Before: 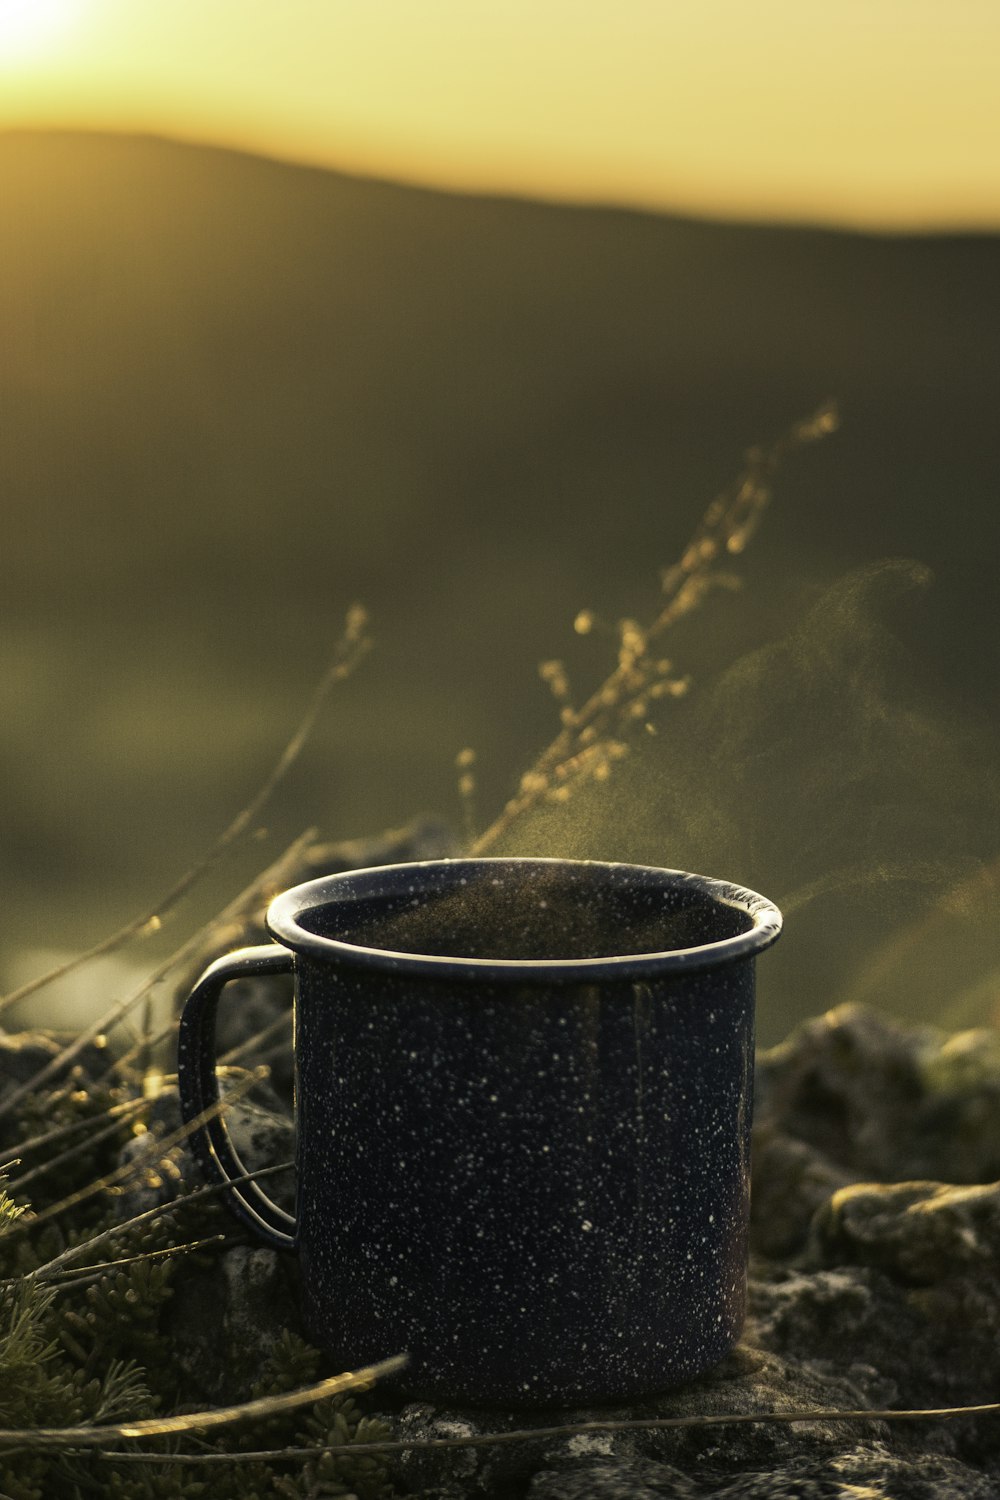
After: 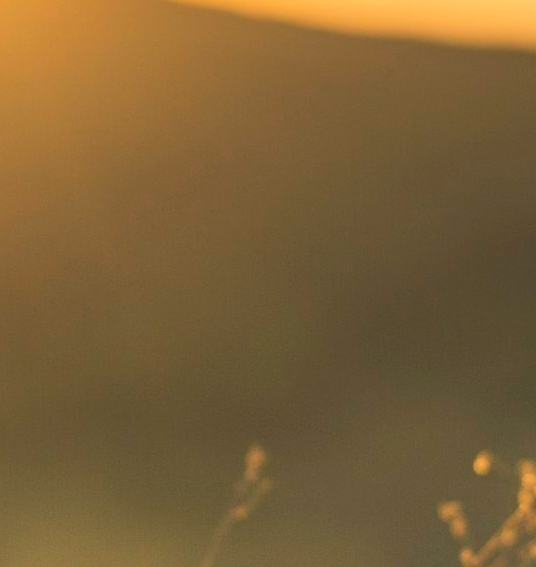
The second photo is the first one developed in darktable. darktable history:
crop: left 10.121%, top 10.631%, right 36.218%, bottom 51.526%
contrast equalizer: y [[0.439, 0.44, 0.442, 0.457, 0.493, 0.498], [0.5 ×6], [0.5 ×6], [0 ×6], [0 ×6]], mix 0.59
